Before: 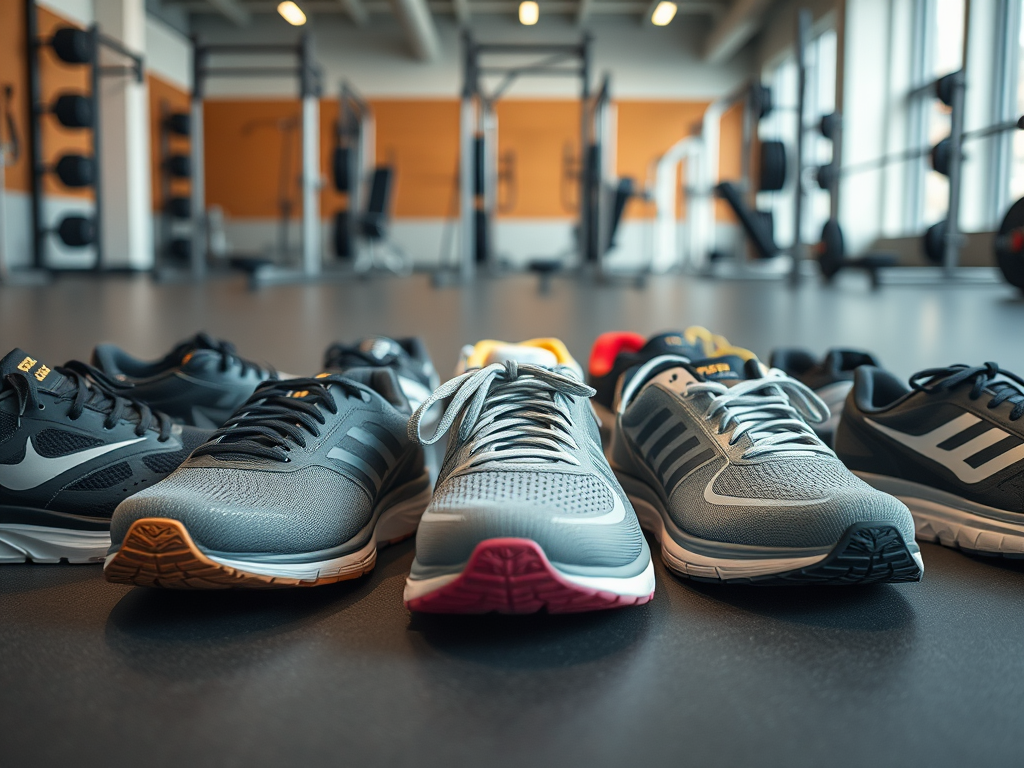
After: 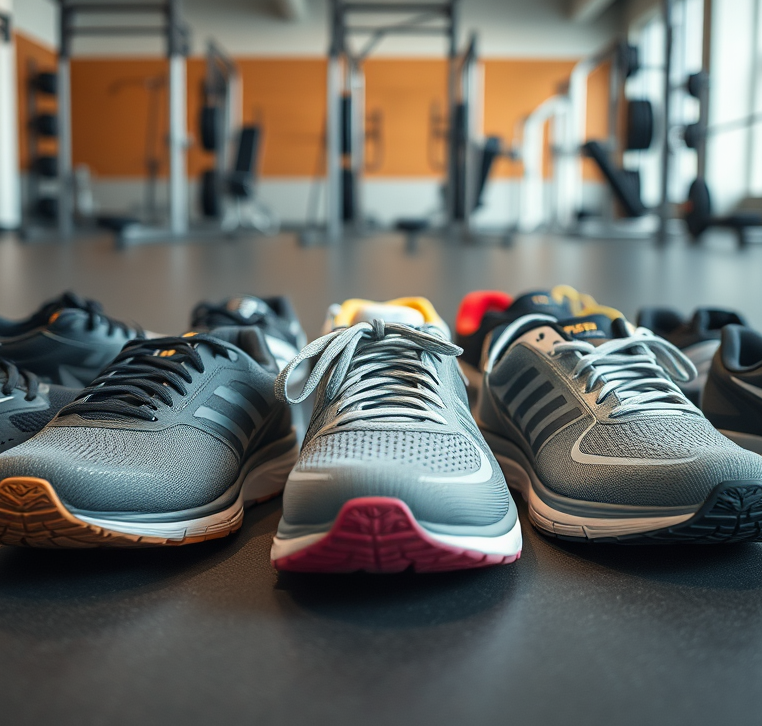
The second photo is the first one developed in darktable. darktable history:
crop and rotate: left 13.026%, top 5.364%, right 12.559%
